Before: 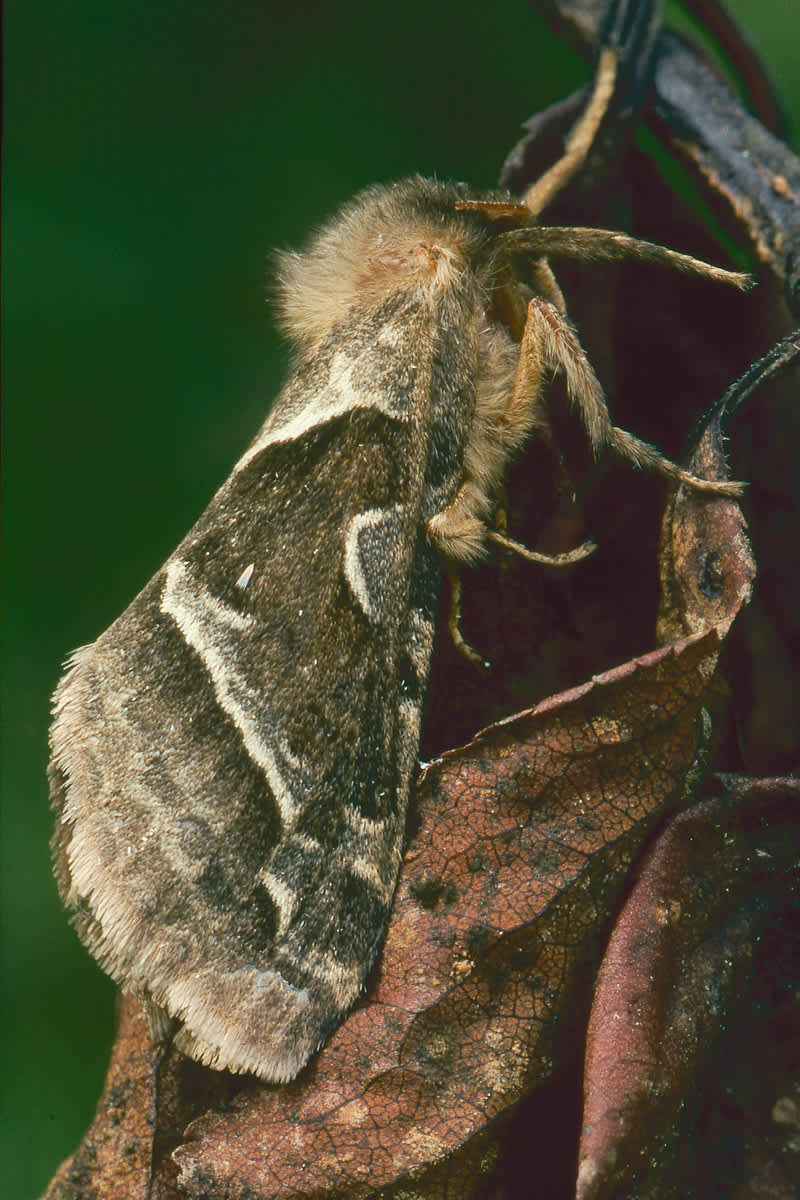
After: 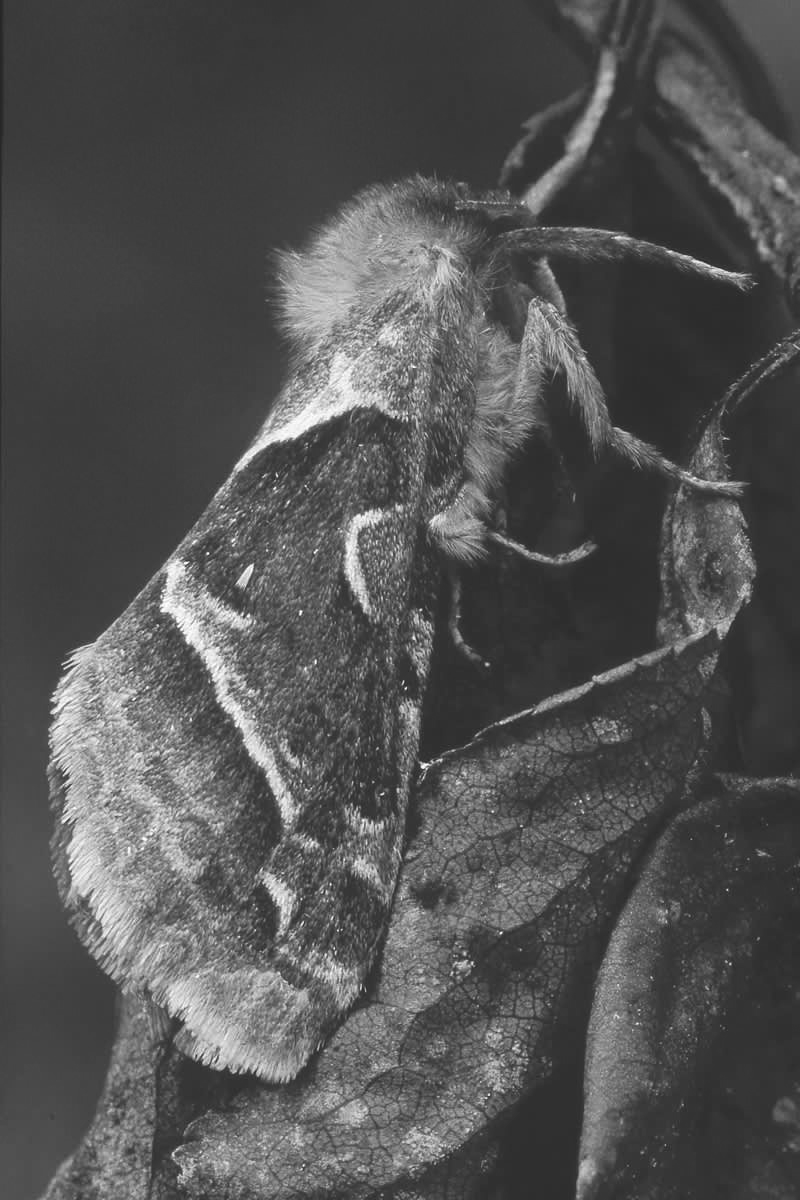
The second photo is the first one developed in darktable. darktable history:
exposure: black level correction -0.015, compensate highlight preservation false
monochrome: a 32, b 64, size 2.3, highlights 1
